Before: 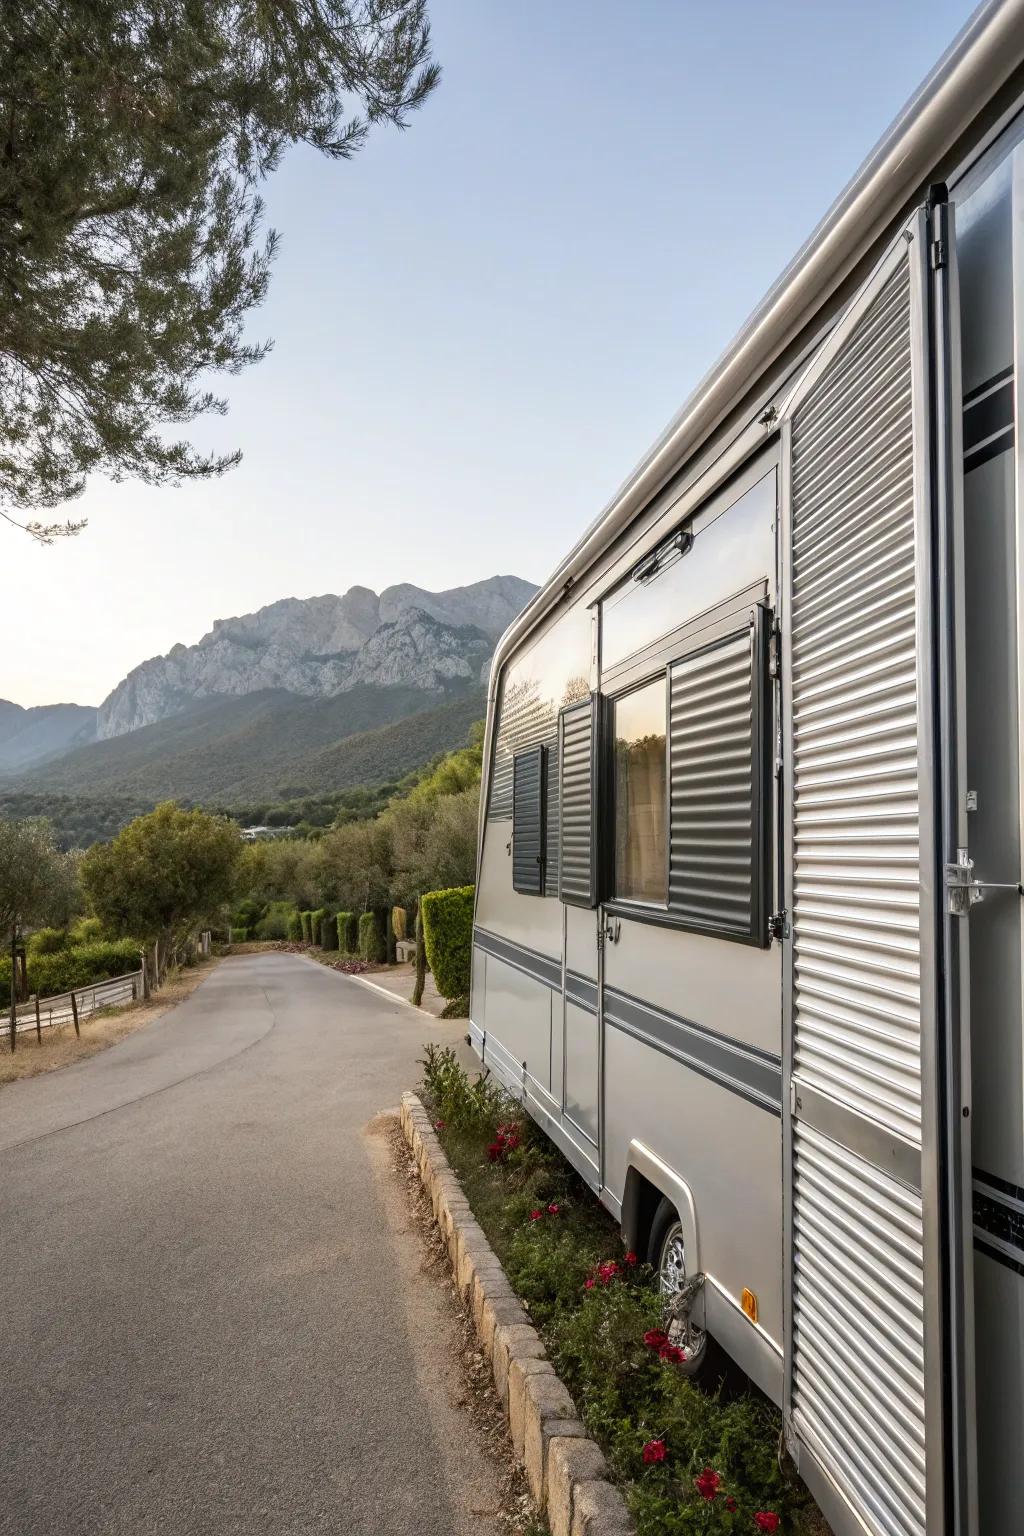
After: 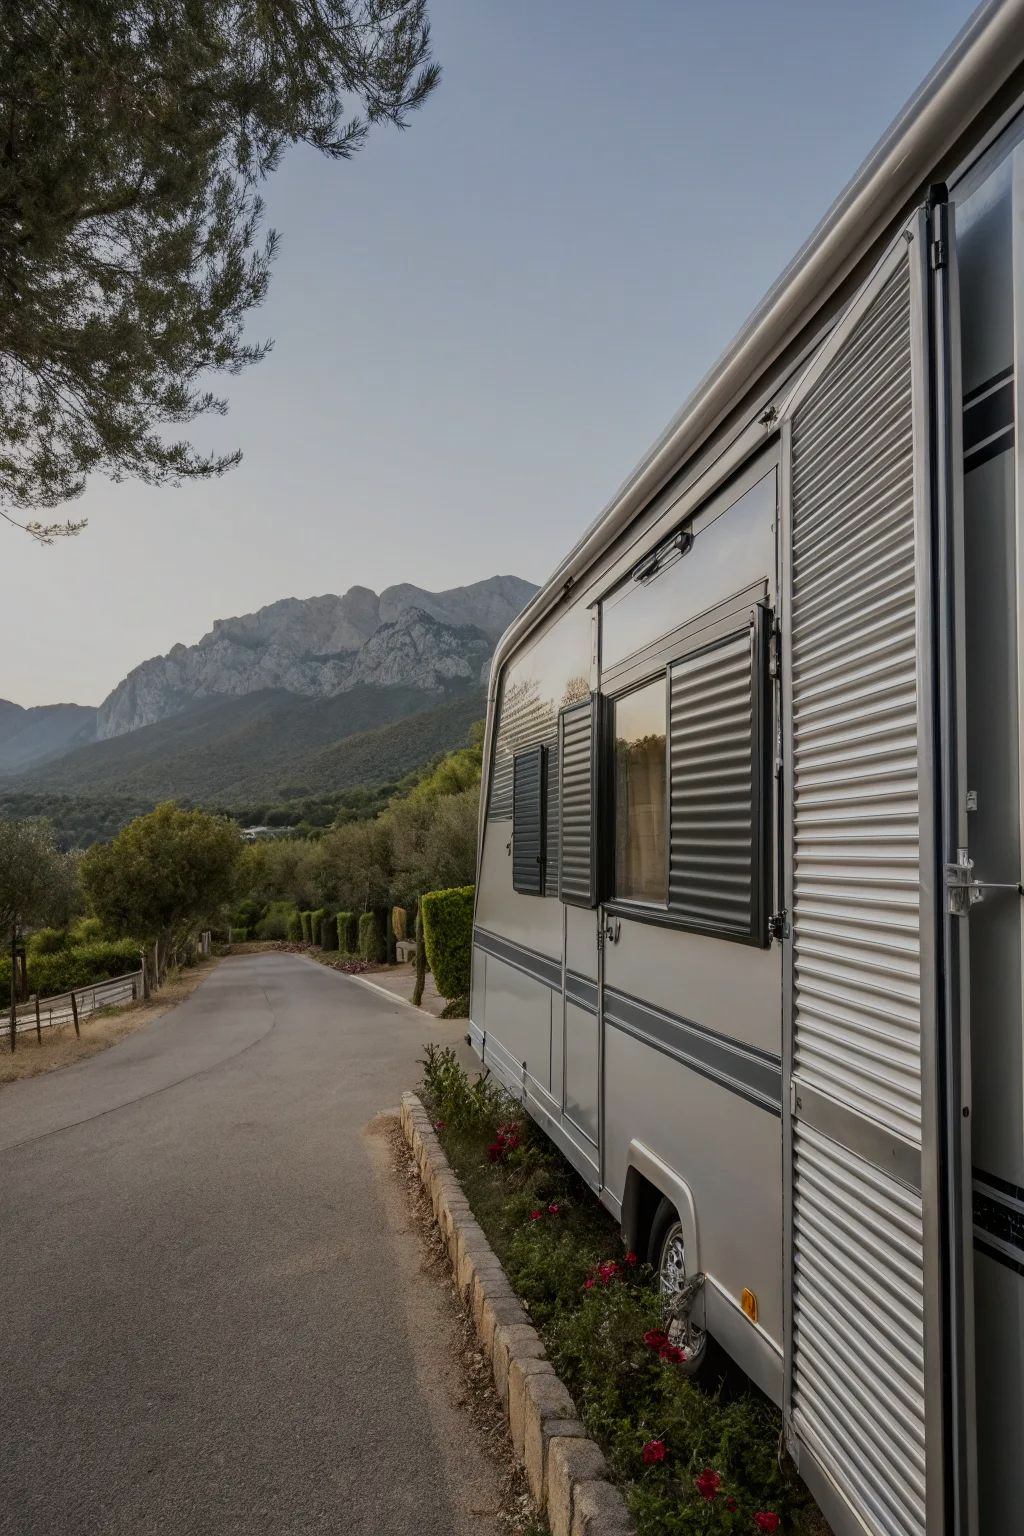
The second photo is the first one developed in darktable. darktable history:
exposure: exposure -0.896 EV, compensate highlight preservation false
